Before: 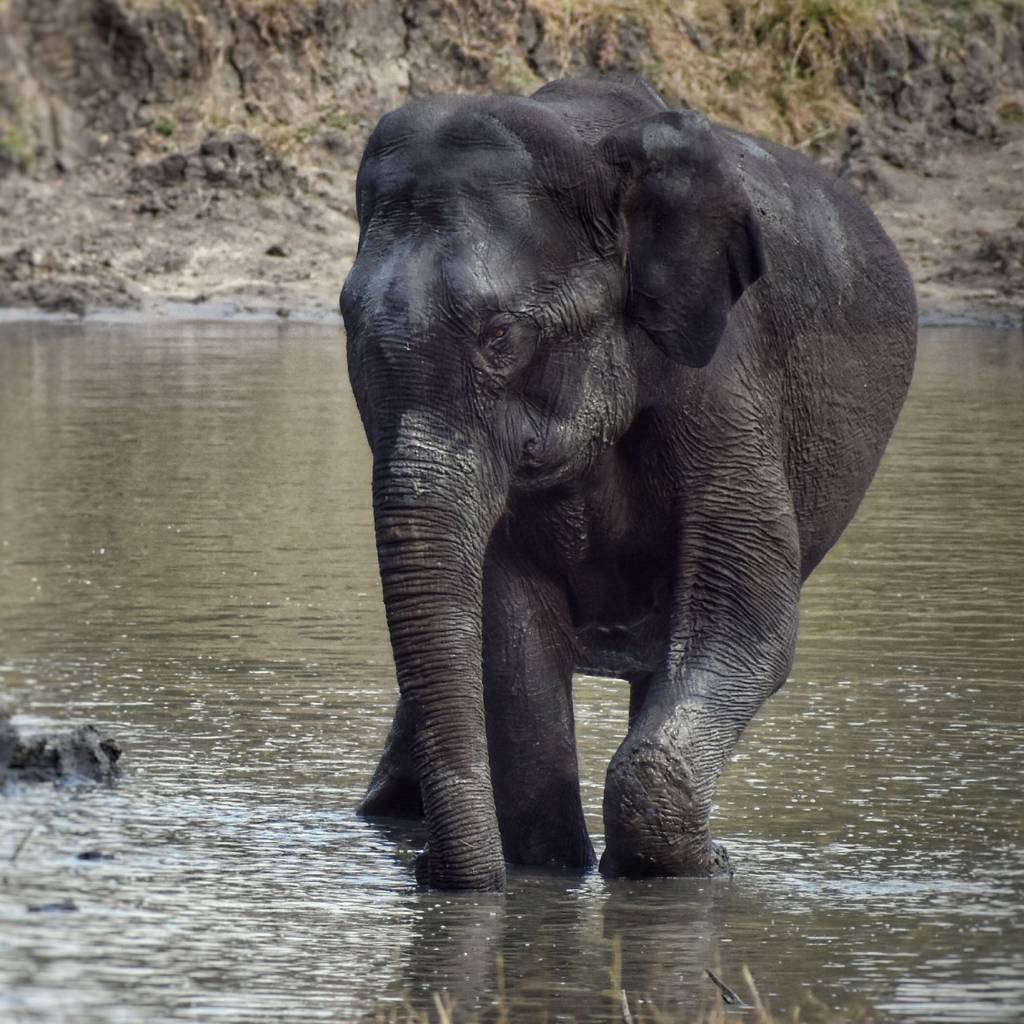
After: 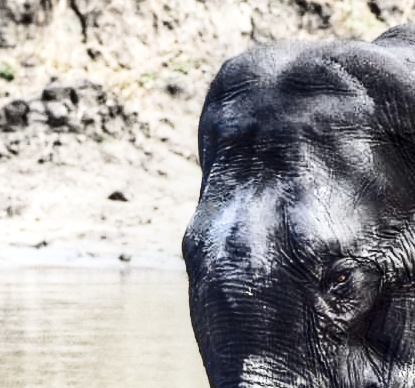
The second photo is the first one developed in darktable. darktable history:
local contrast: on, module defaults
crop: left 15.452%, top 5.459%, right 43.956%, bottom 56.62%
shadows and highlights: on, module defaults
tone curve: curves: ch0 [(0, 0) (0.126, 0.086) (0.338, 0.307) (0.494, 0.531) (0.703, 0.762) (1, 1)]; ch1 [(0, 0) (0.346, 0.324) (0.45, 0.426) (0.5, 0.5) (0.522, 0.517) (0.55, 0.578) (1, 1)]; ch2 [(0, 0) (0.44, 0.424) (0.501, 0.499) (0.554, 0.554) (0.622, 0.667) (0.707, 0.746) (1, 1)], color space Lab, independent channels, preserve colors none
color balance rgb: linear chroma grading › global chroma -16.06%, perceptual saturation grading › global saturation -32.85%, global vibrance -23.56%
contrast brightness saturation: contrast 0.39, brightness 0.1
base curve: curves: ch0 [(0, 0) (0.007, 0.004) (0.027, 0.03) (0.046, 0.07) (0.207, 0.54) (0.442, 0.872) (0.673, 0.972) (1, 1)], preserve colors none
